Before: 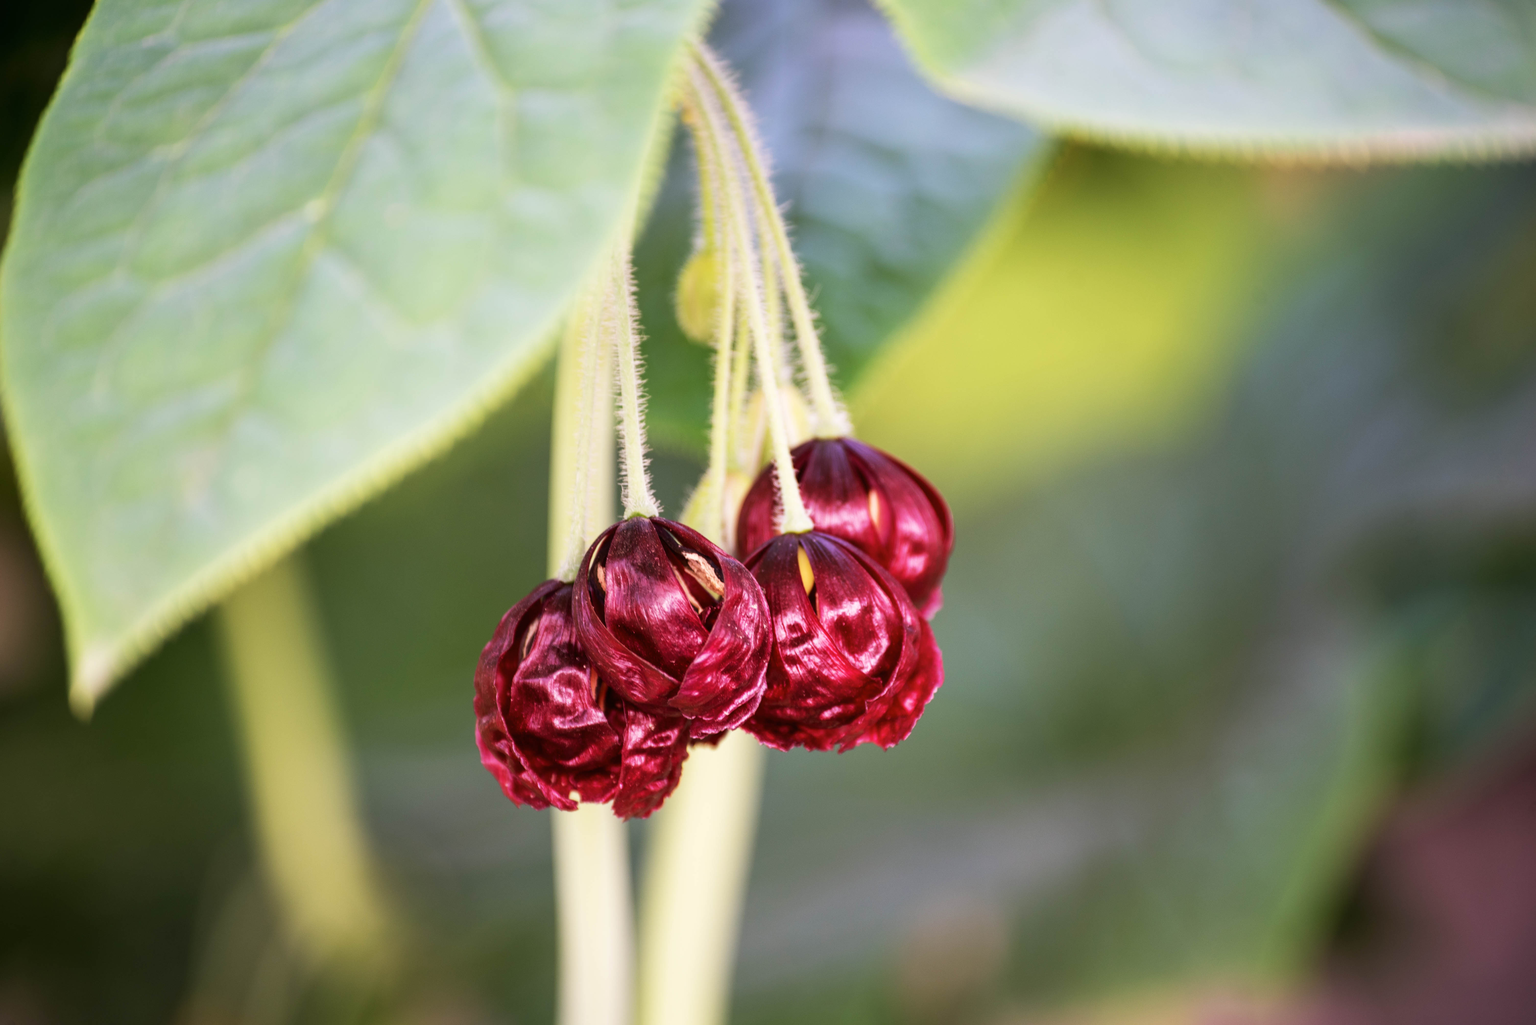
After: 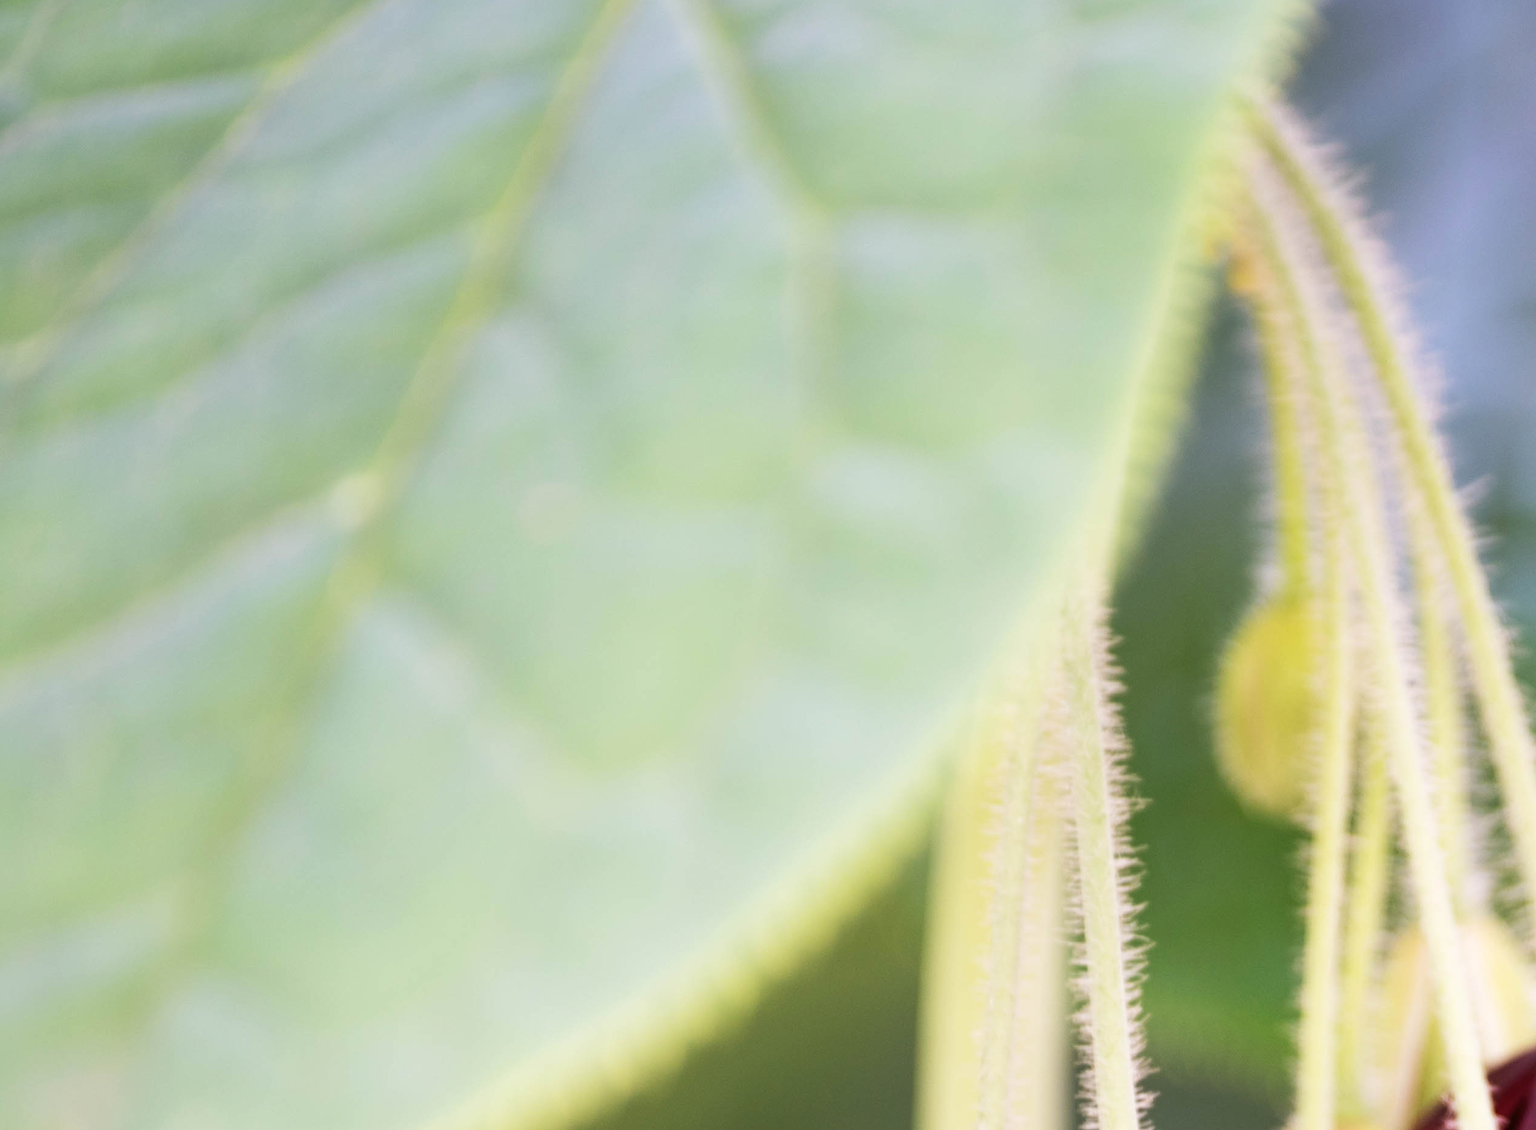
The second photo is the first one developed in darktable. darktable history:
crop and rotate: left 10.817%, top 0.062%, right 47.194%, bottom 53.626%
color correction: saturation 0.98
